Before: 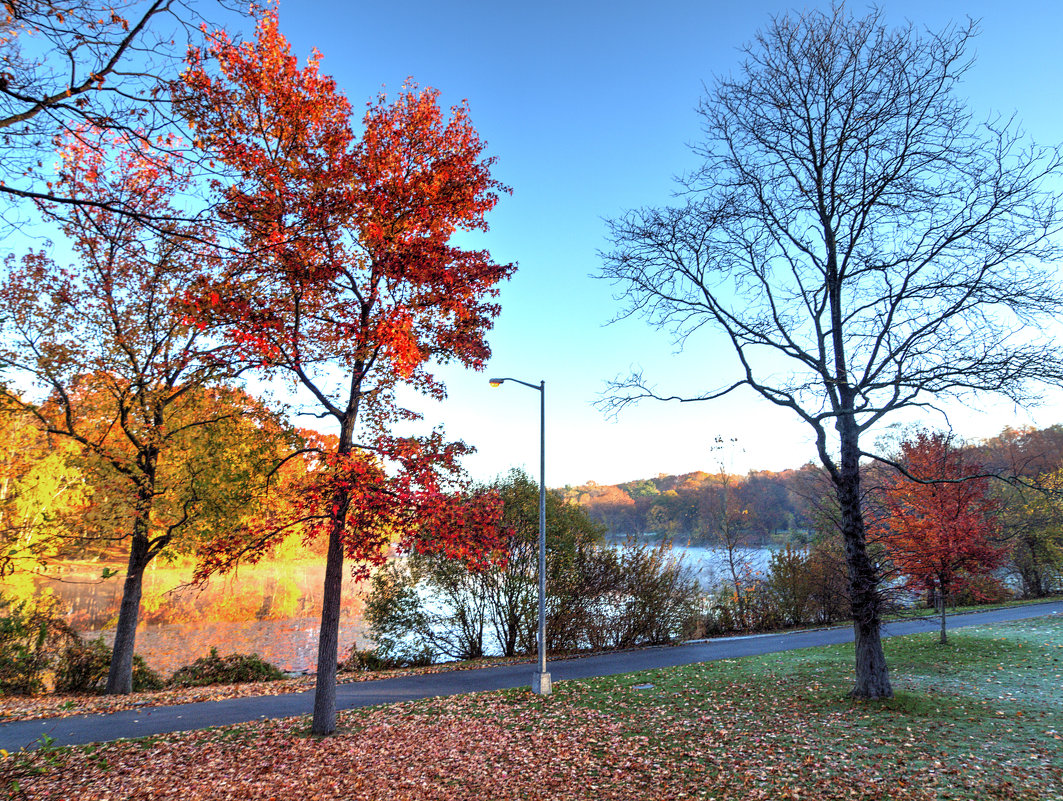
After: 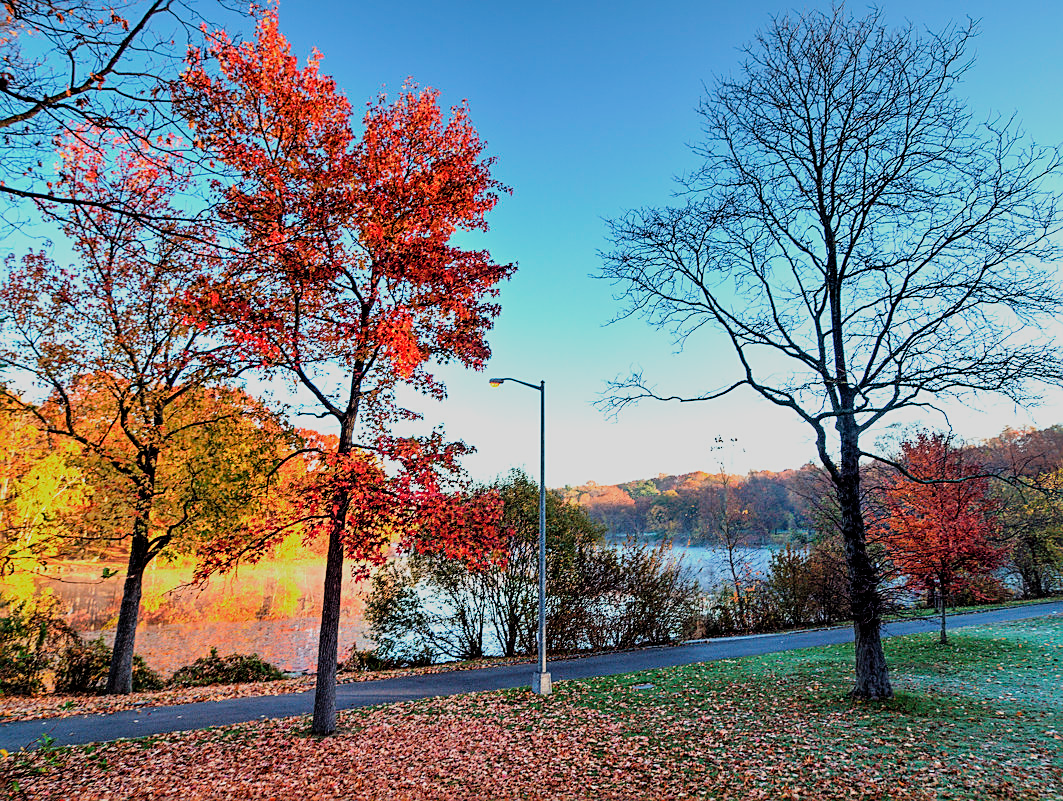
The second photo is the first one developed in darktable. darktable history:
shadows and highlights: shadows 20.55, highlights -20.99, soften with gaussian
filmic rgb: black relative exposure -7.65 EV, white relative exposure 4.56 EV, hardness 3.61, contrast 1.106
sharpen: on, module defaults
